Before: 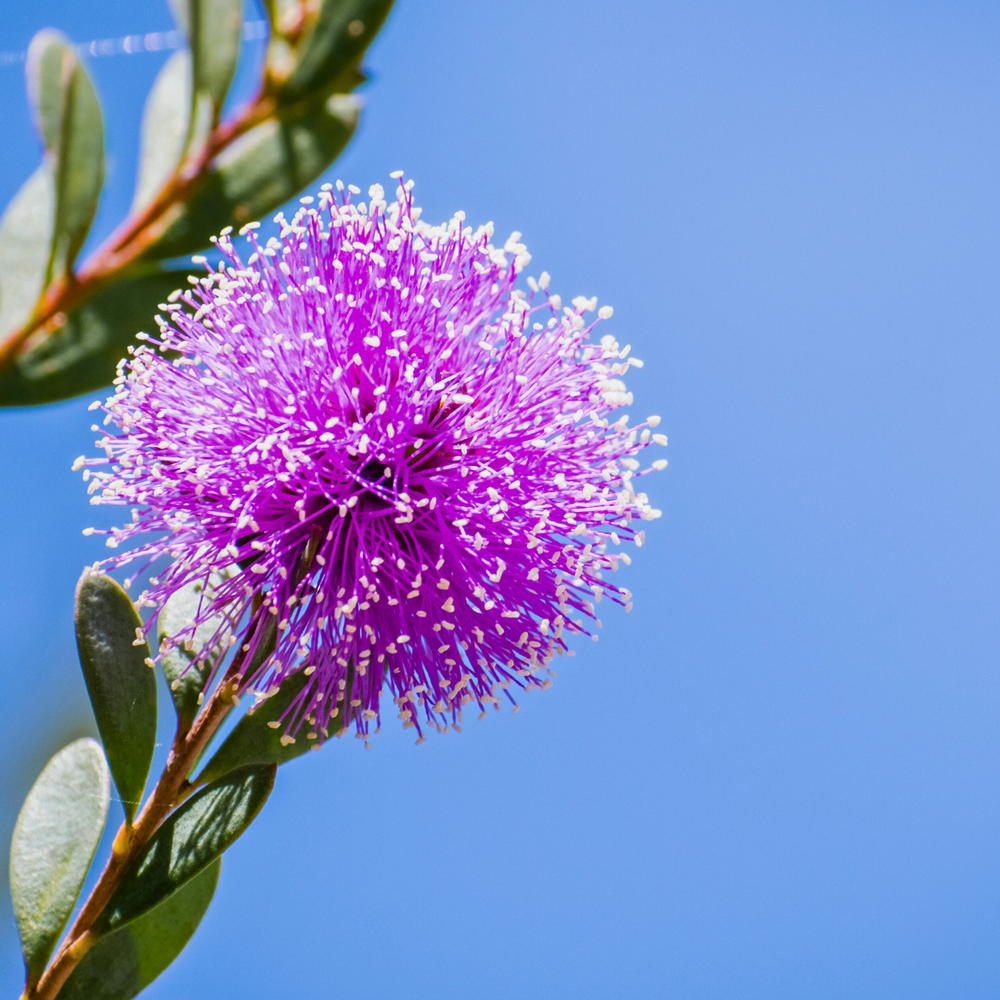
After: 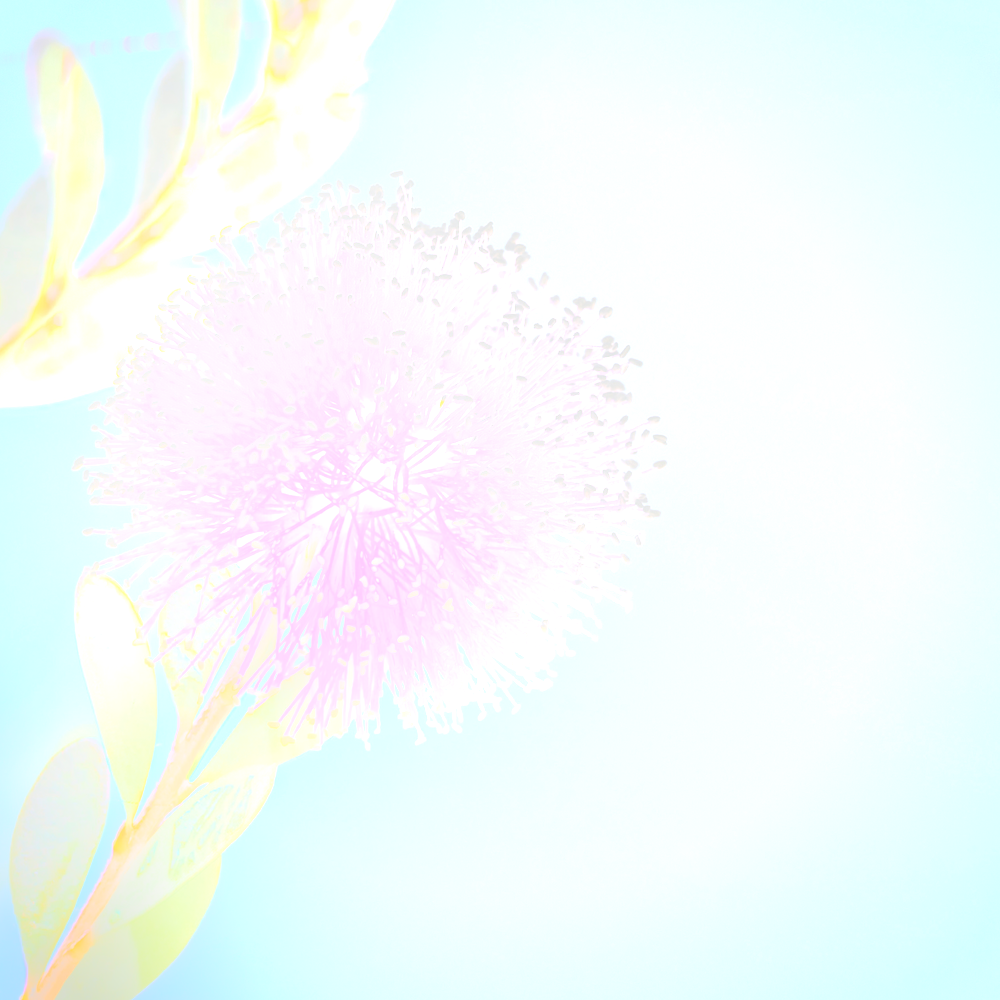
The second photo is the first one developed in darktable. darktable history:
bloom: size 25%, threshold 5%, strength 90%
tone equalizer: -8 EV -0.75 EV, -7 EV -0.7 EV, -6 EV -0.6 EV, -5 EV -0.4 EV, -3 EV 0.4 EV, -2 EV 0.6 EV, -1 EV 0.7 EV, +0 EV 0.75 EV, edges refinement/feathering 500, mask exposure compensation -1.57 EV, preserve details no
contrast brightness saturation: contrast 0.06, brightness -0.01, saturation -0.23
vignetting: brightness -0.233, saturation 0.141
